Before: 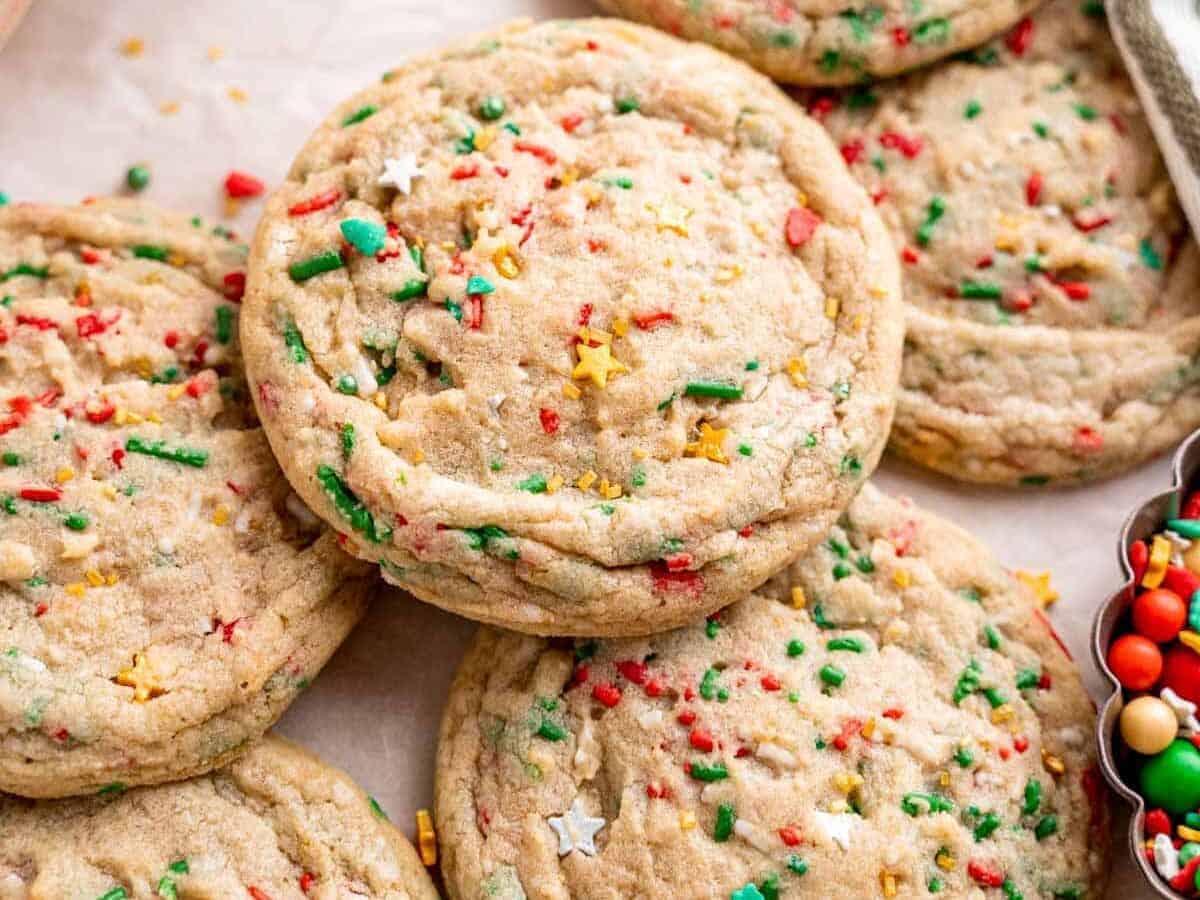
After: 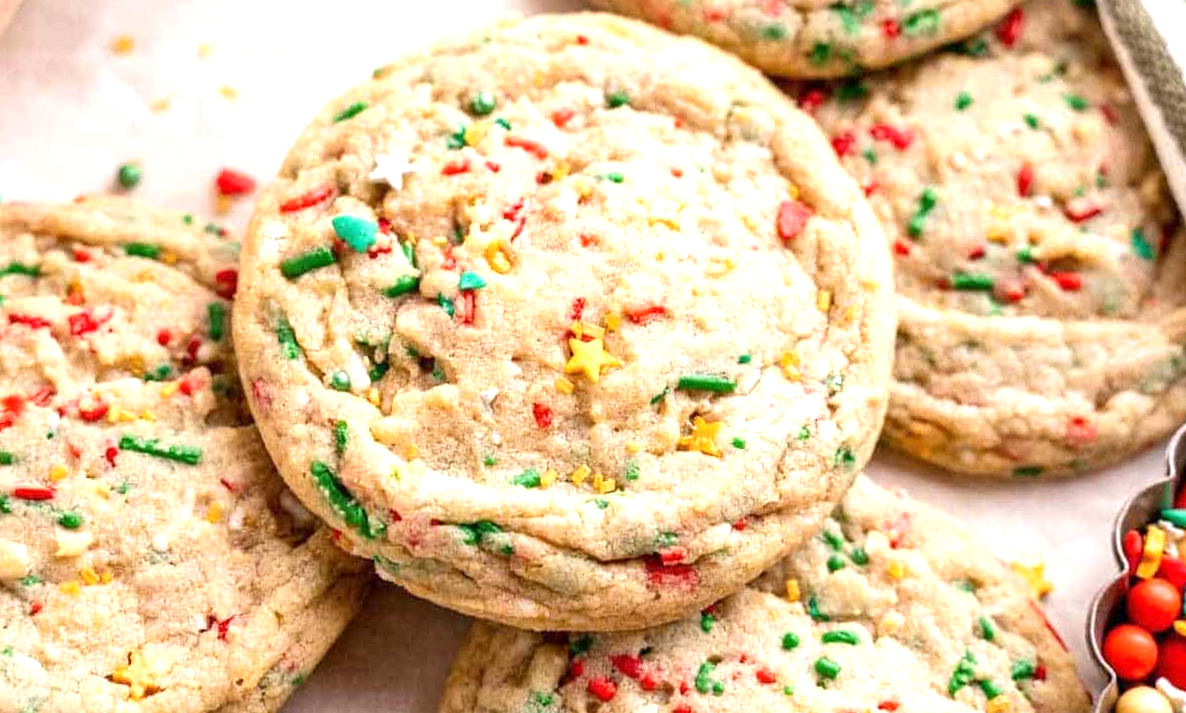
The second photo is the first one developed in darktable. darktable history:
rotate and perspective: rotation -0.45°, automatic cropping original format, crop left 0.008, crop right 0.992, crop top 0.012, crop bottom 0.988
crop: bottom 19.644%
exposure: exposure 0.564 EV, compensate highlight preservation false
